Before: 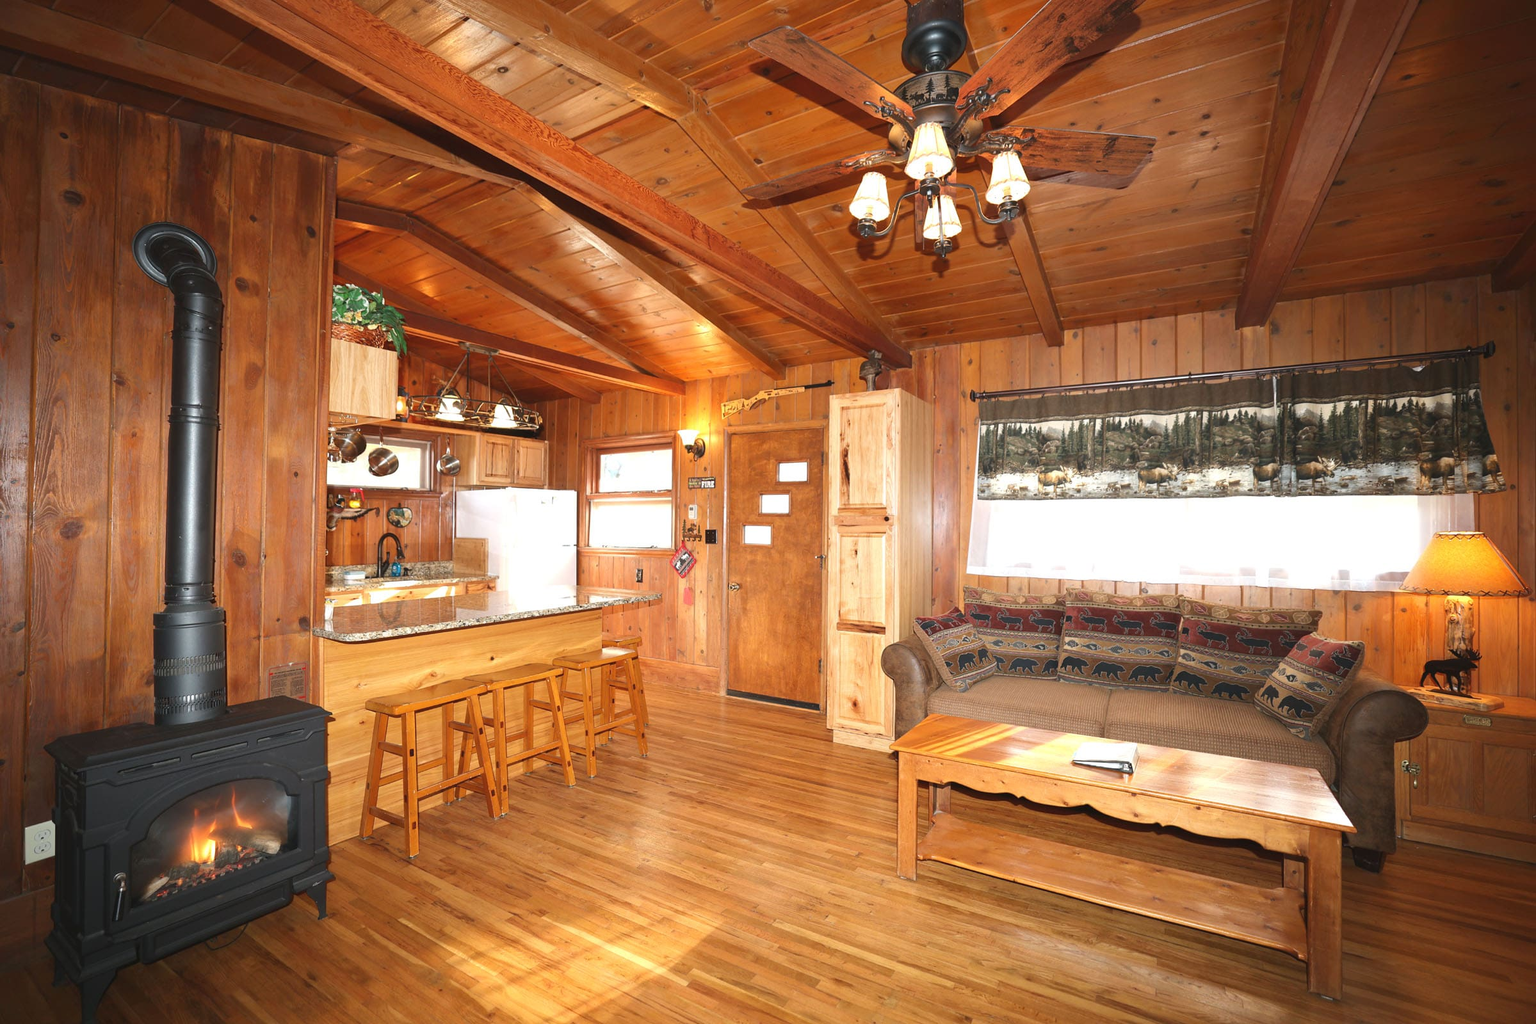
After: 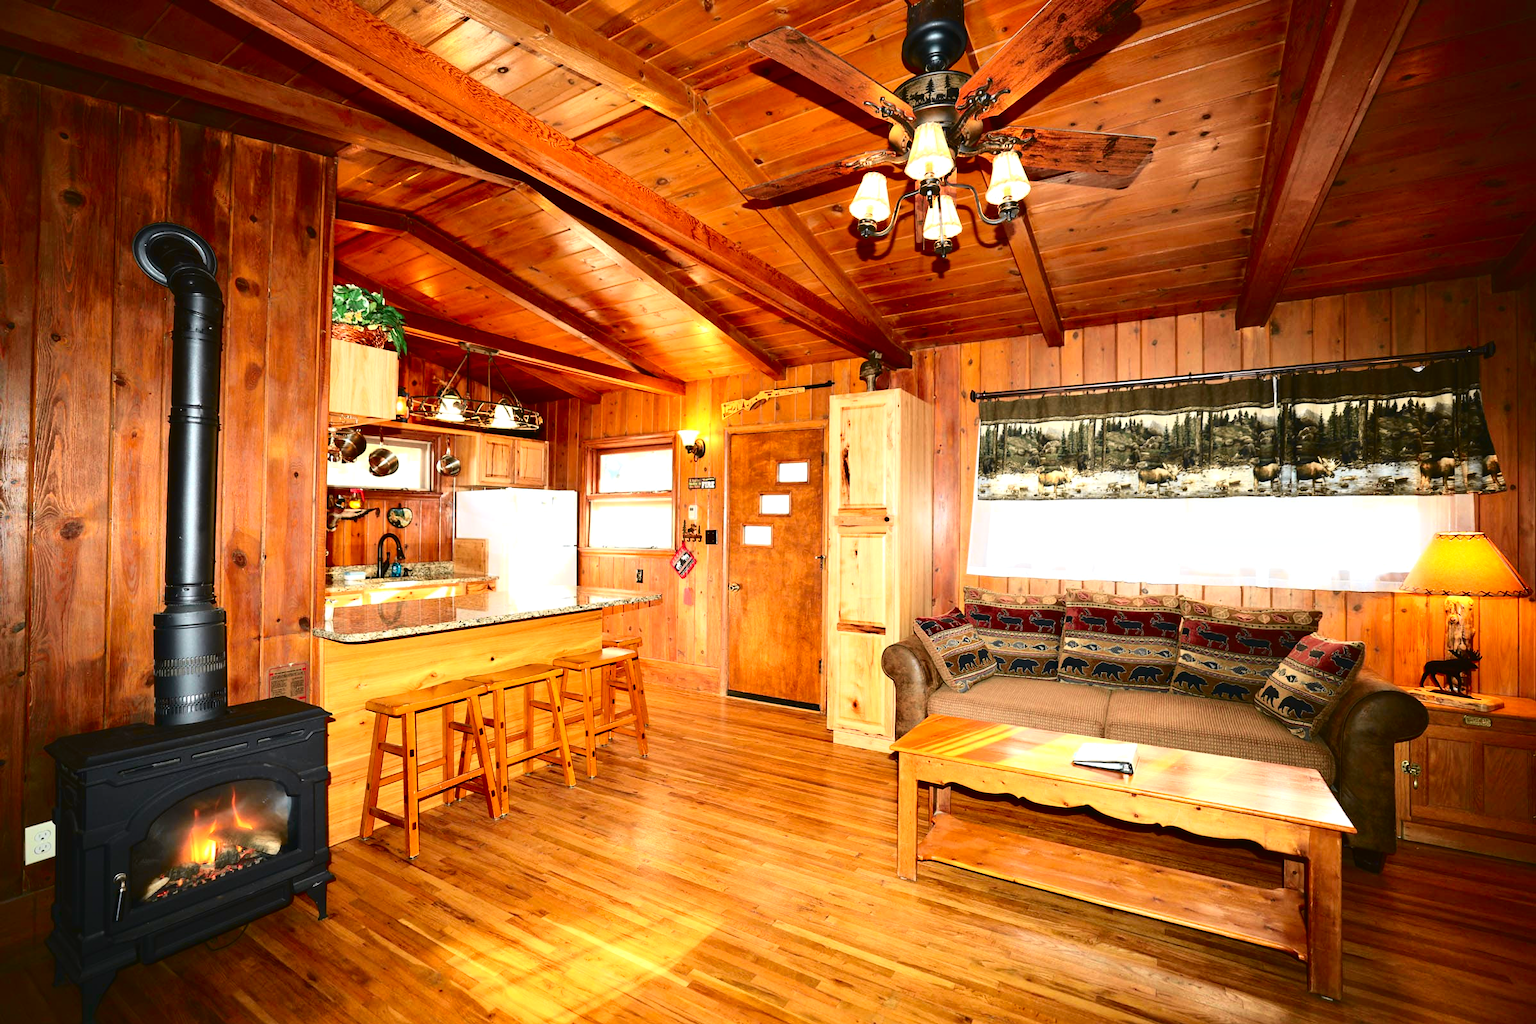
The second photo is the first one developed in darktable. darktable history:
tone curve: curves: ch0 [(0, 0.023) (0.132, 0.075) (0.251, 0.186) (0.441, 0.476) (0.662, 0.757) (0.849, 0.927) (1, 0.99)]; ch1 [(0, 0) (0.447, 0.411) (0.483, 0.469) (0.498, 0.496) (0.518, 0.514) (0.561, 0.59) (0.606, 0.659) (0.657, 0.725) (0.869, 0.916) (1, 1)]; ch2 [(0, 0) (0.307, 0.315) (0.425, 0.438) (0.483, 0.477) (0.503, 0.503) (0.526, 0.553) (0.552, 0.601) (0.615, 0.669) (0.703, 0.797) (0.985, 0.966)], color space Lab, independent channels
contrast equalizer: y [[0.546, 0.552, 0.554, 0.554, 0.552, 0.546], [0.5 ×6], [0.5 ×6], [0 ×6], [0 ×6]]
